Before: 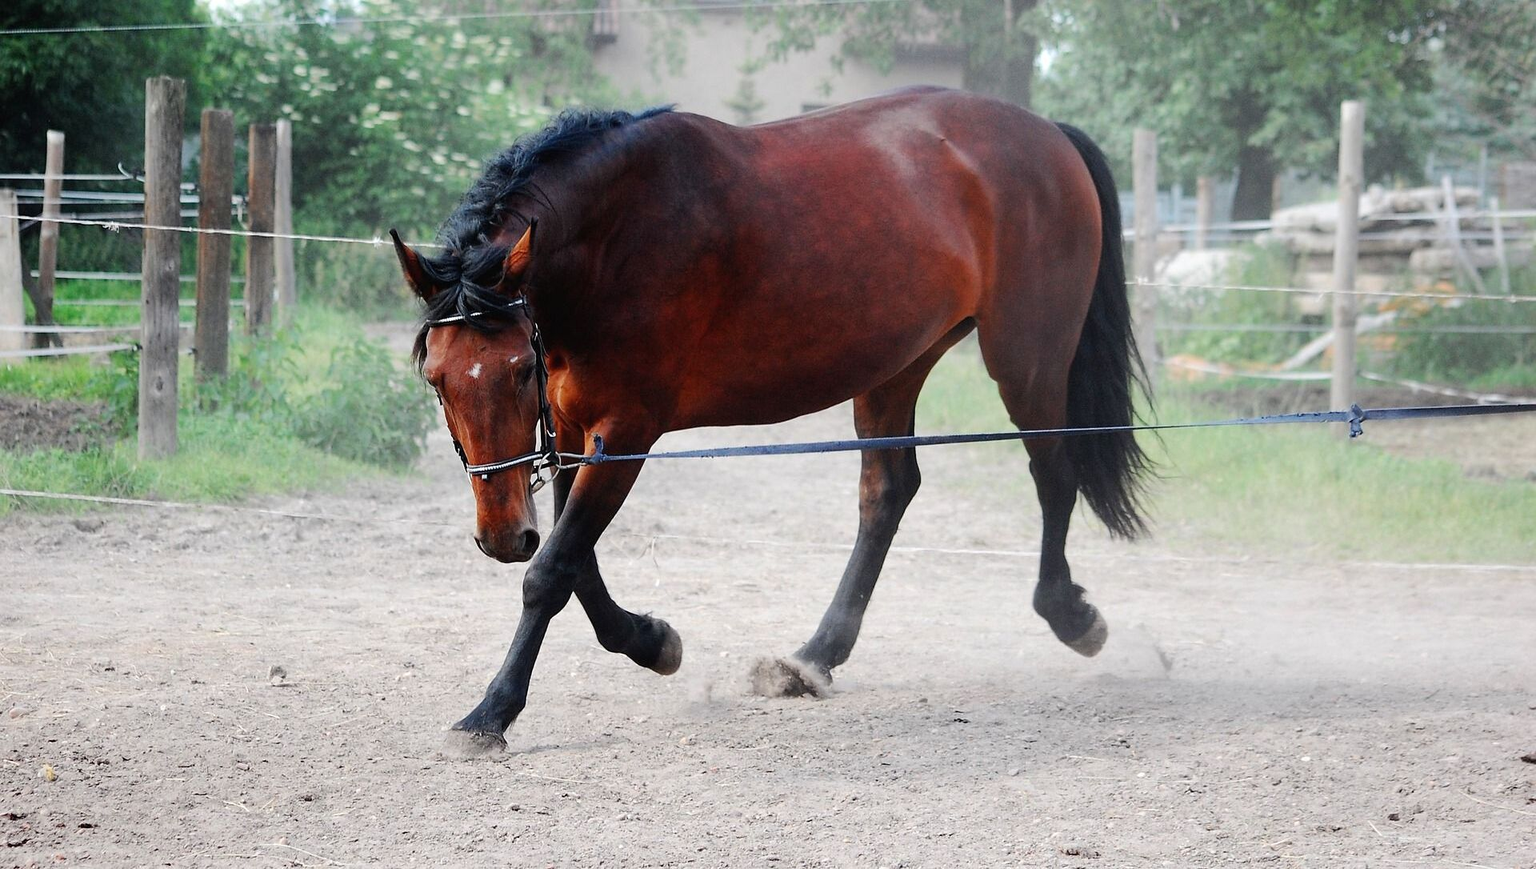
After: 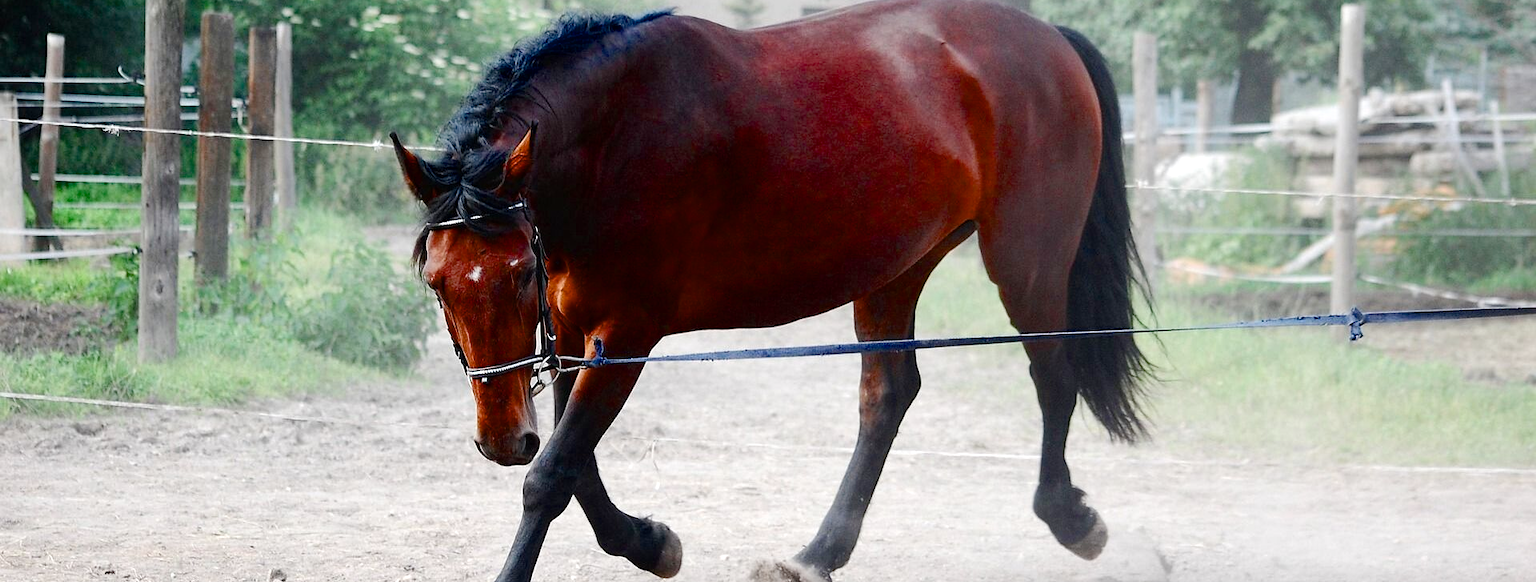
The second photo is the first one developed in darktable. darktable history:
crop: top 11.182%, bottom 21.777%
color balance rgb: highlights gain › luminance 14.83%, perceptual saturation grading › global saturation 20%, perceptual saturation grading › highlights -49.533%, perceptual saturation grading › shadows 24.706%, global vibrance 16.268%, saturation formula JzAzBz (2021)
